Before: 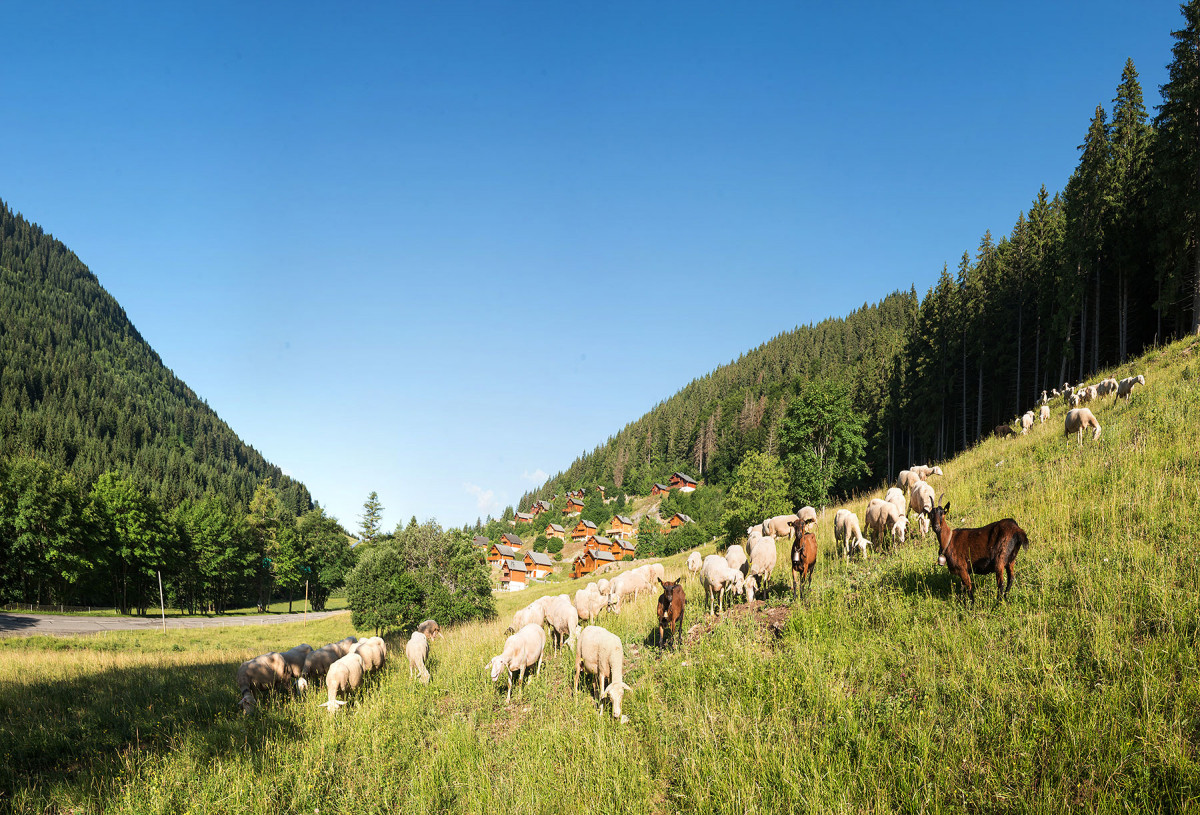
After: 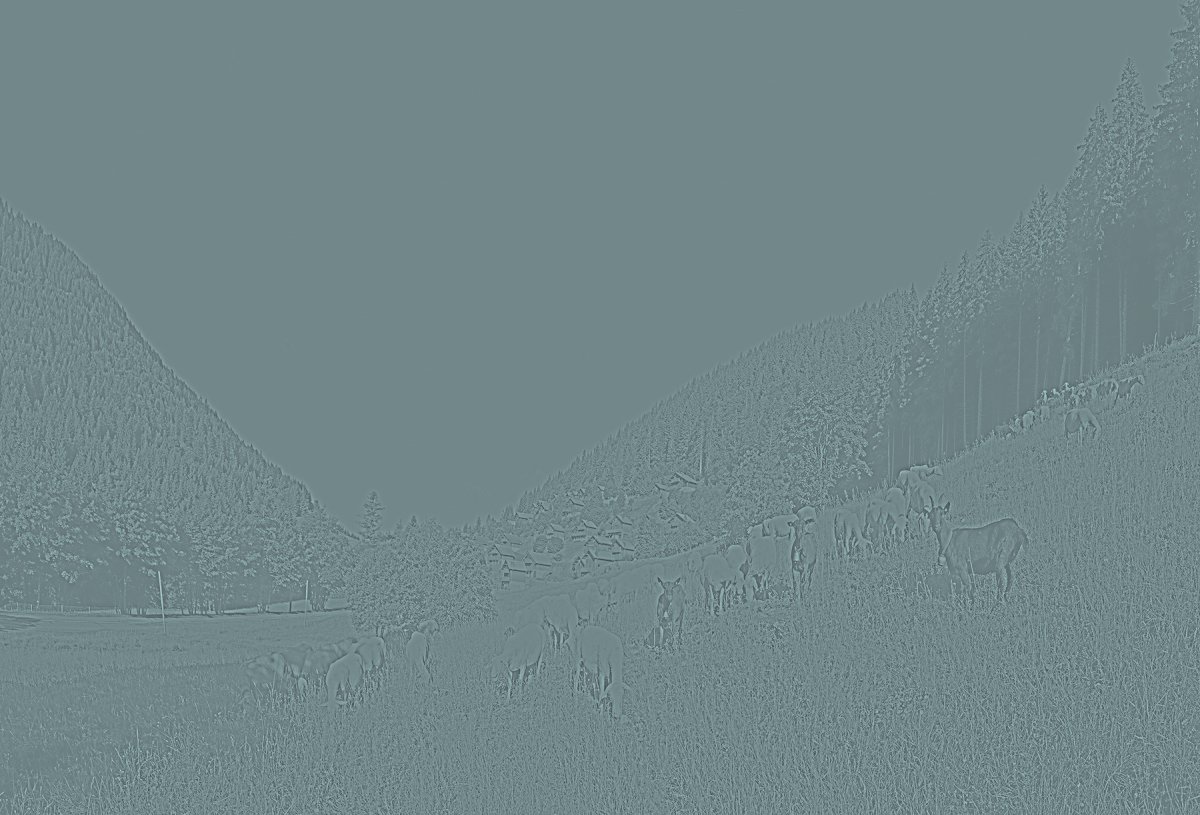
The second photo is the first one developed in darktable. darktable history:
exposure: black level correction 0.011, compensate highlight preservation false
shadows and highlights: shadows -12.5, white point adjustment 4, highlights 28.33
highpass: sharpness 5.84%, contrast boost 8.44%
color balance: mode lift, gamma, gain (sRGB), lift [0.997, 0.979, 1.021, 1.011], gamma [1, 1.084, 0.916, 0.998], gain [1, 0.87, 1.13, 1.101], contrast 4.55%, contrast fulcrum 38.24%, output saturation 104.09%
